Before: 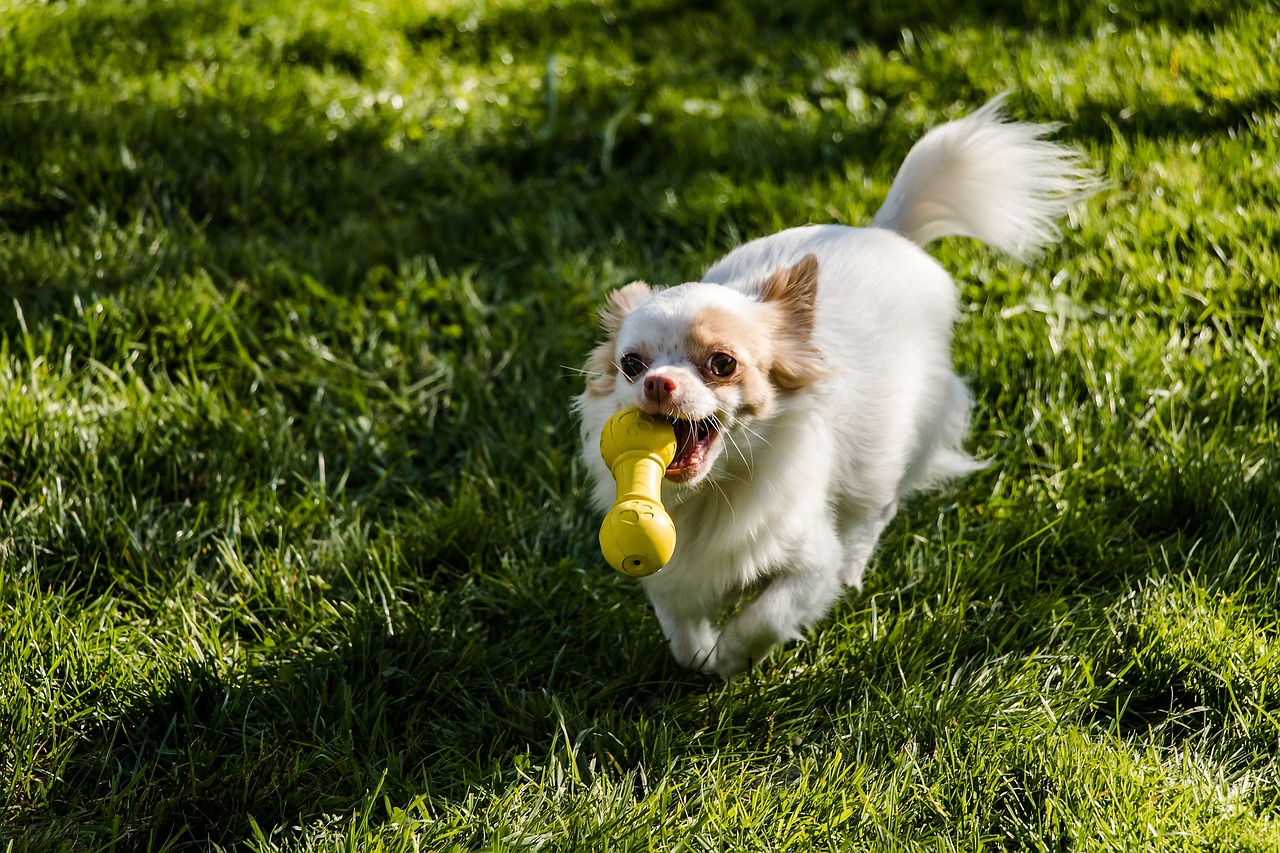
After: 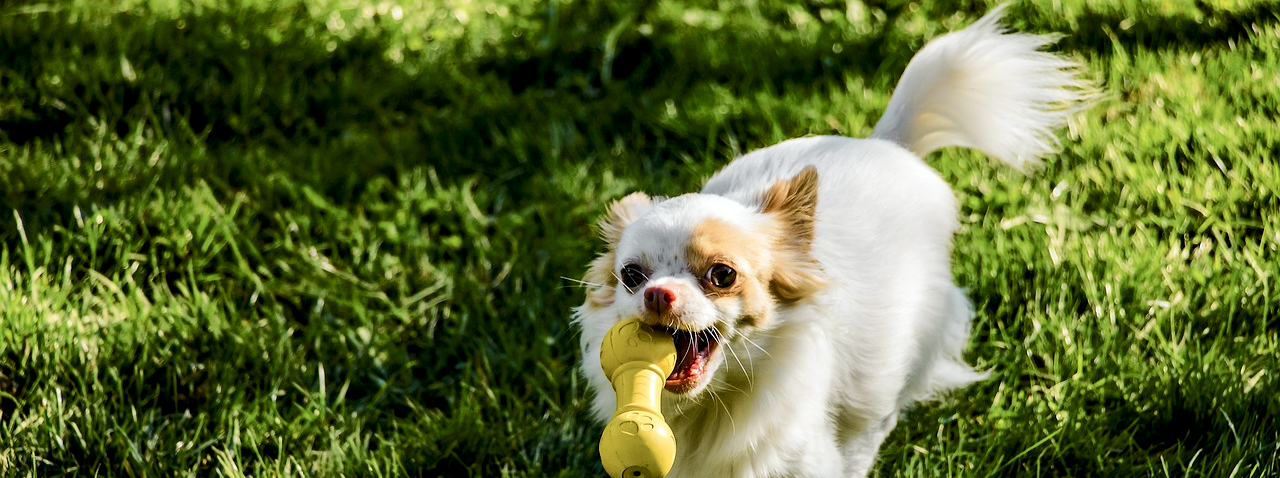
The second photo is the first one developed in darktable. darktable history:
crop and rotate: top 10.605%, bottom 33.274%
tone curve: curves: ch0 [(0, 0) (0.037, 0.011) (0.131, 0.108) (0.279, 0.279) (0.476, 0.554) (0.617, 0.693) (0.704, 0.77) (0.813, 0.852) (0.916, 0.924) (1, 0.993)]; ch1 [(0, 0) (0.318, 0.278) (0.444, 0.427) (0.493, 0.492) (0.508, 0.502) (0.534, 0.529) (0.562, 0.563) (0.626, 0.662) (0.746, 0.764) (1, 1)]; ch2 [(0, 0) (0.316, 0.292) (0.381, 0.37) (0.423, 0.448) (0.476, 0.492) (0.502, 0.498) (0.522, 0.518) (0.533, 0.532) (0.586, 0.631) (0.634, 0.663) (0.7, 0.7) (0.861, 0.808) (1, 0.951)], color space Lab, independent channels, preserve colors none
local contrast: highlights 100%, shadows 100%, detail 120%, midtone range 0.2
